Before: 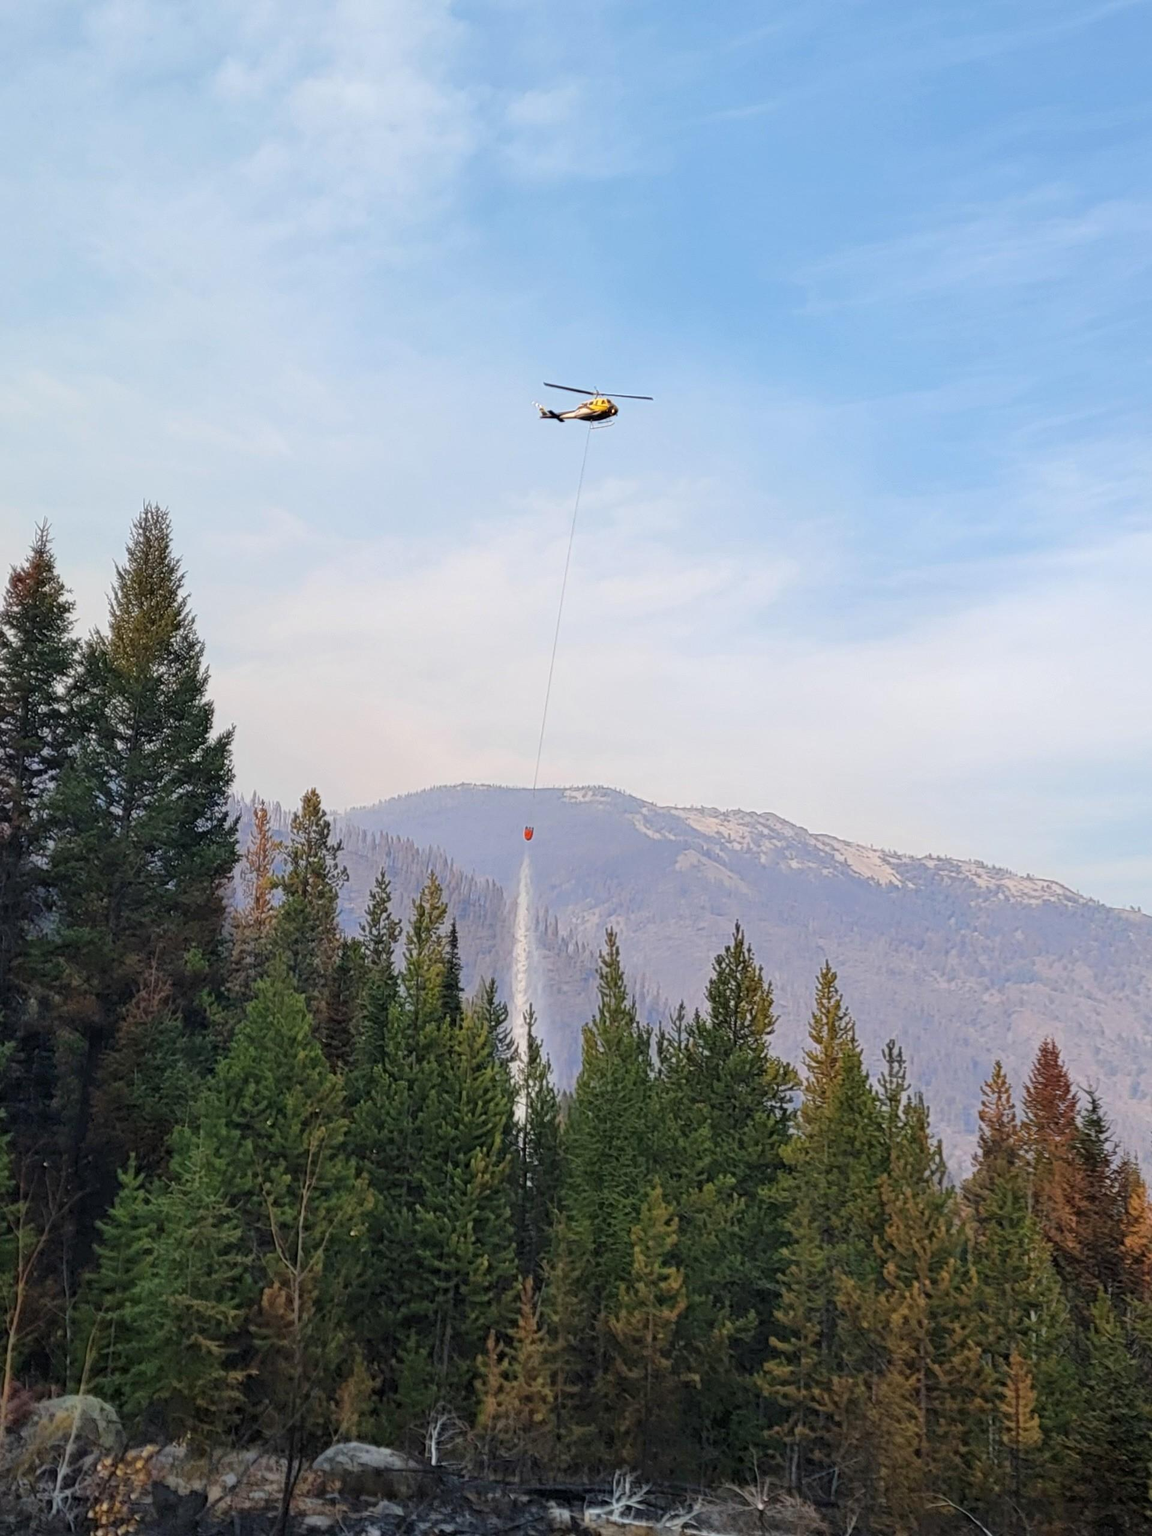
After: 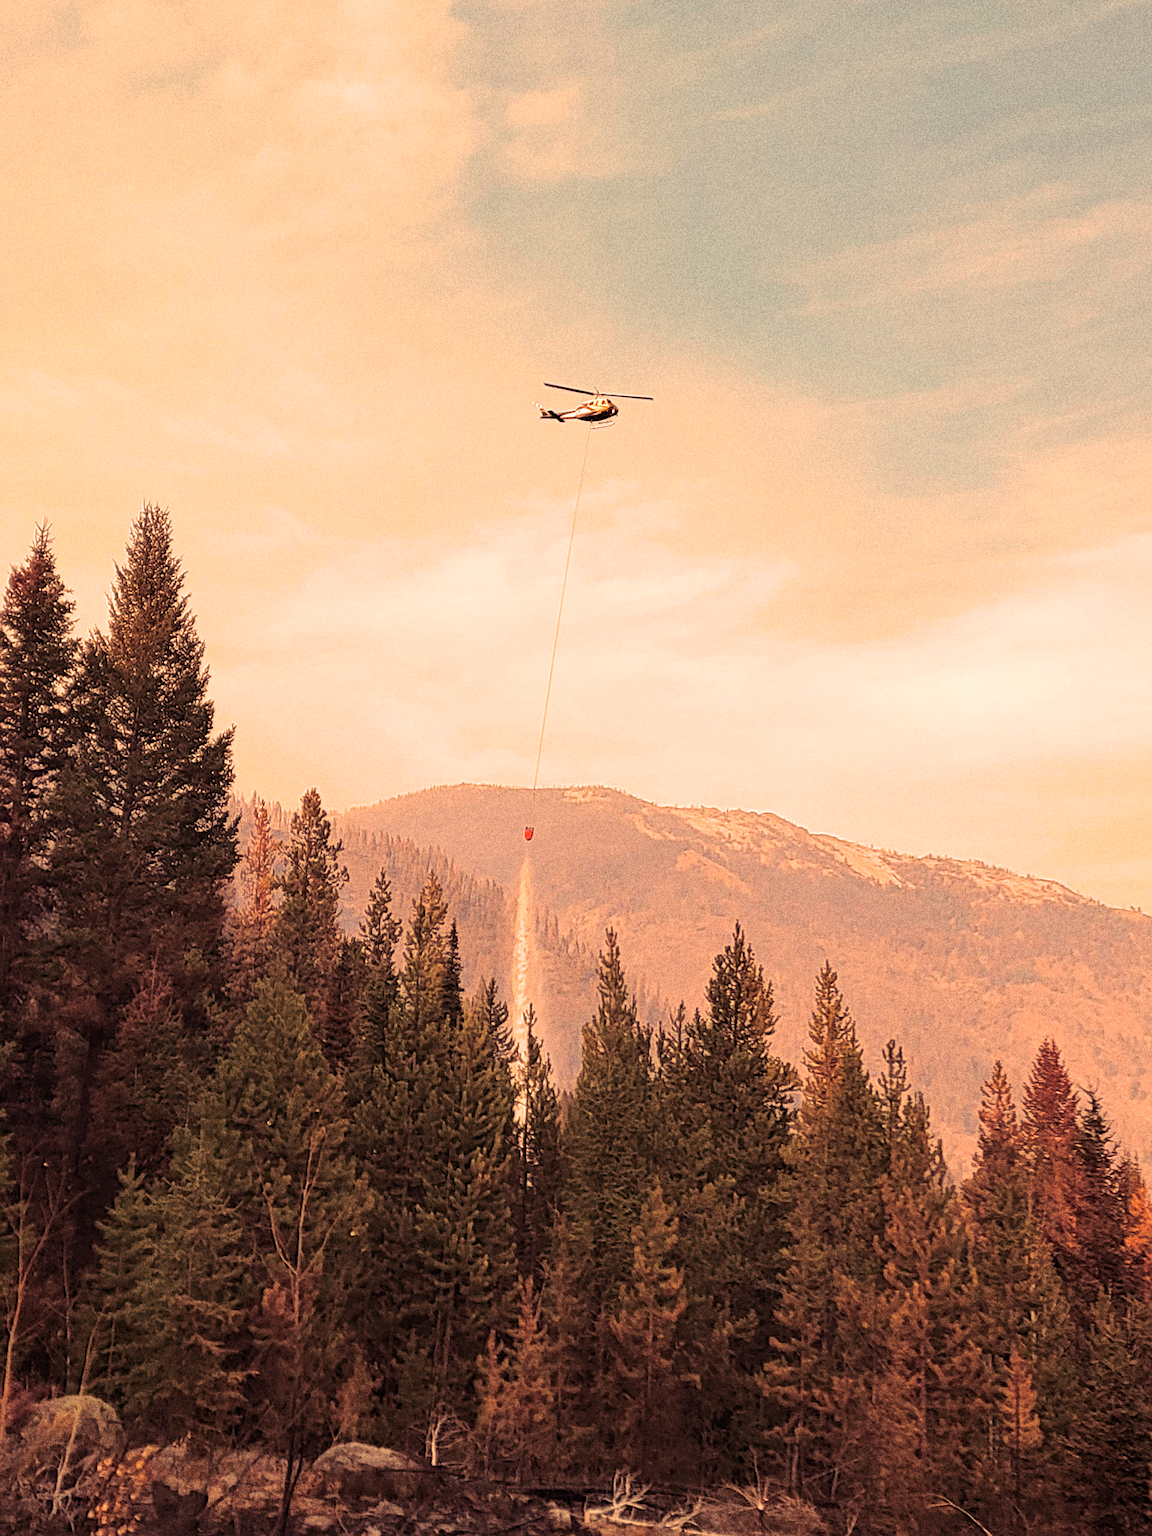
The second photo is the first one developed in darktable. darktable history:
white balance: red 1.467, blue 0.684
split-toning: highlights › hue 298.8°, highlights › saturation 0.73, compress 41.76%
grain: strength 49.07%
sharpen: on, module defaults
